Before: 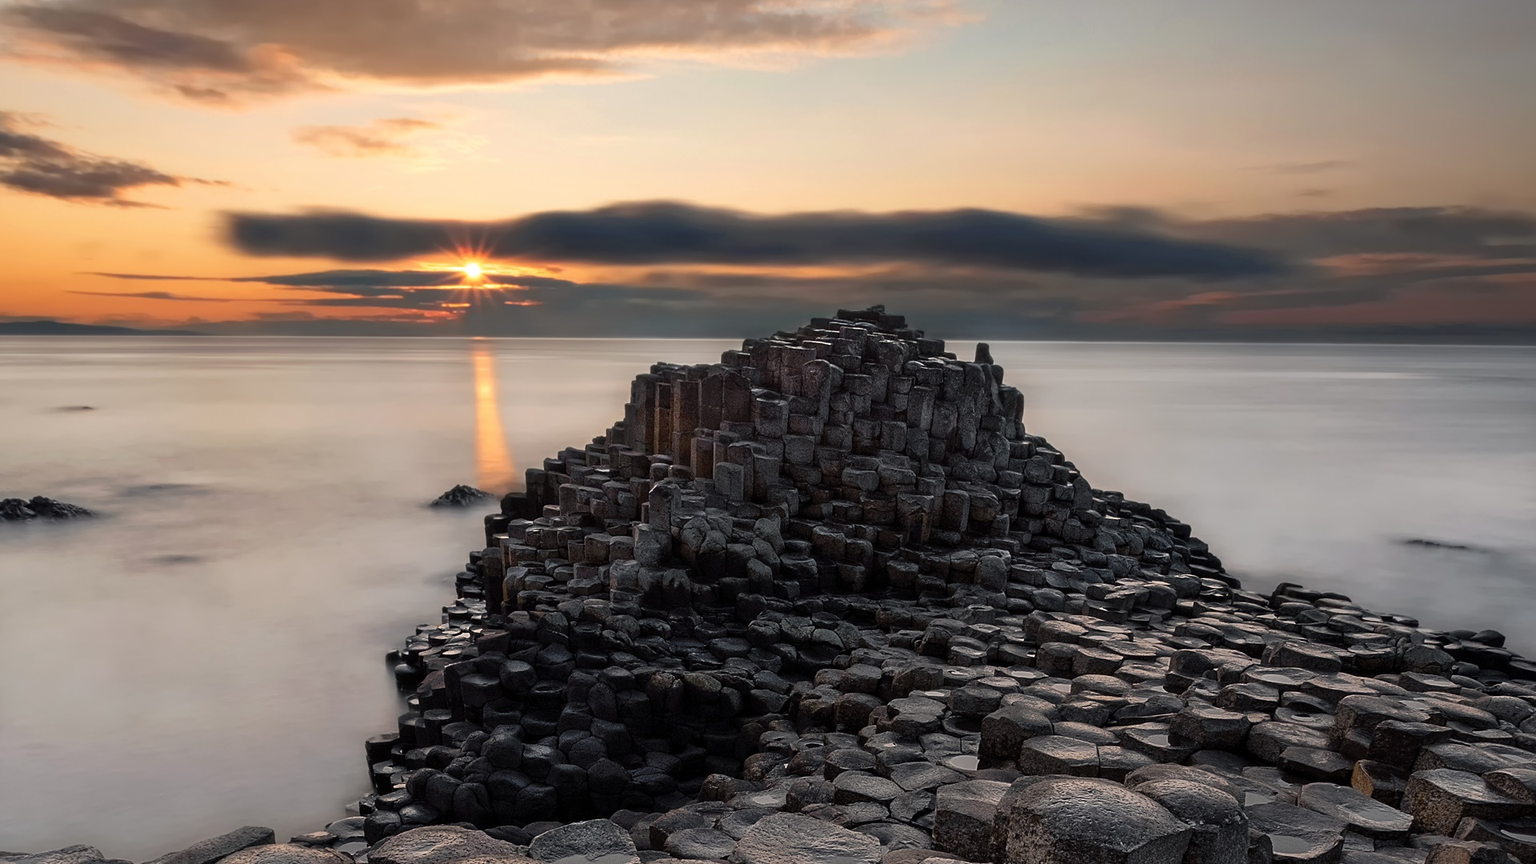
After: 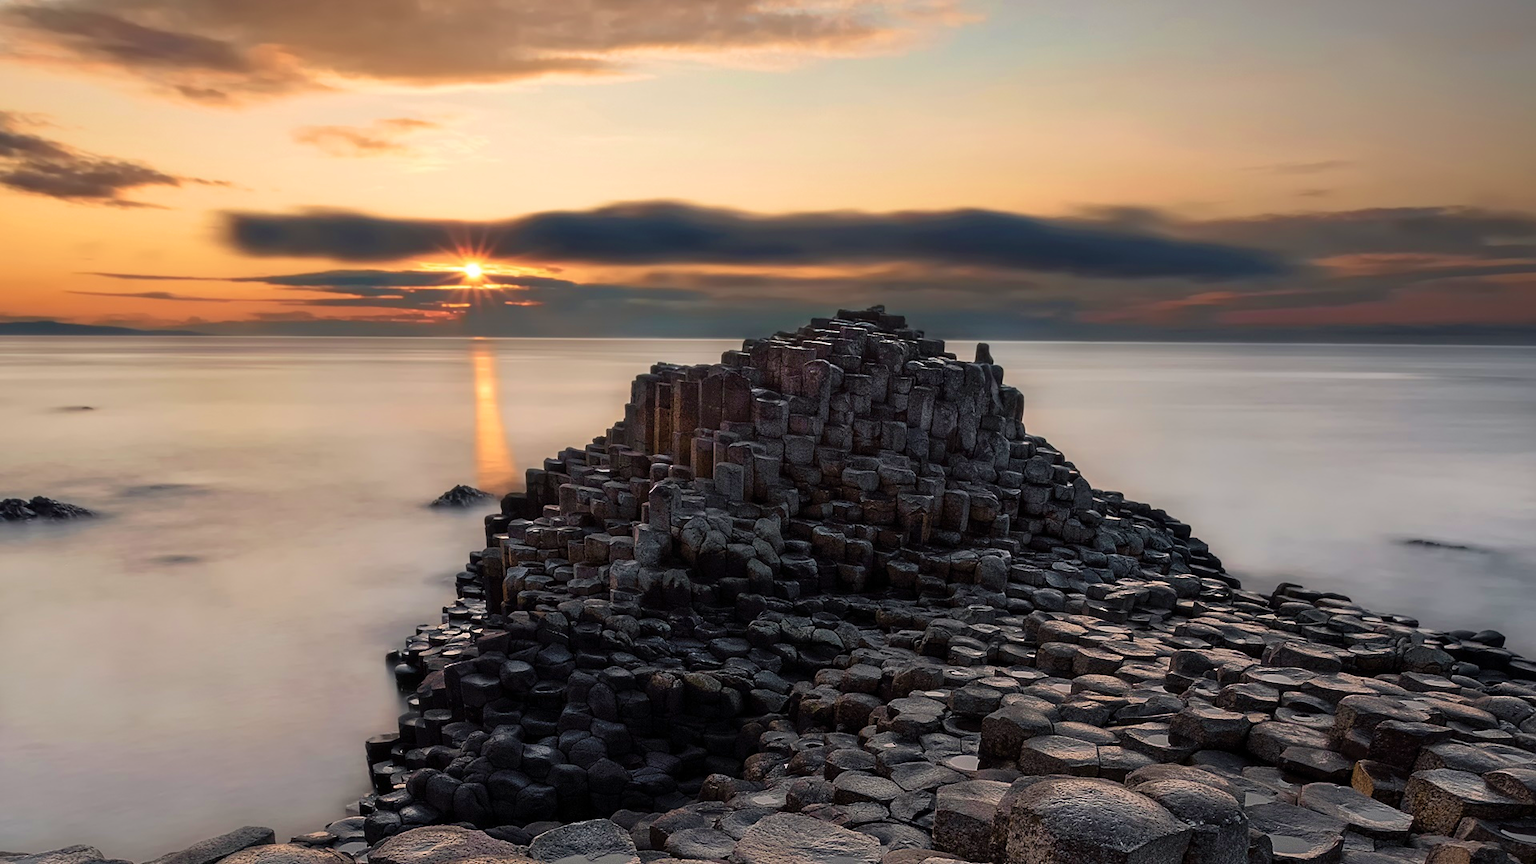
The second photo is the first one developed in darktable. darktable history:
velvia: strength 44.33%
